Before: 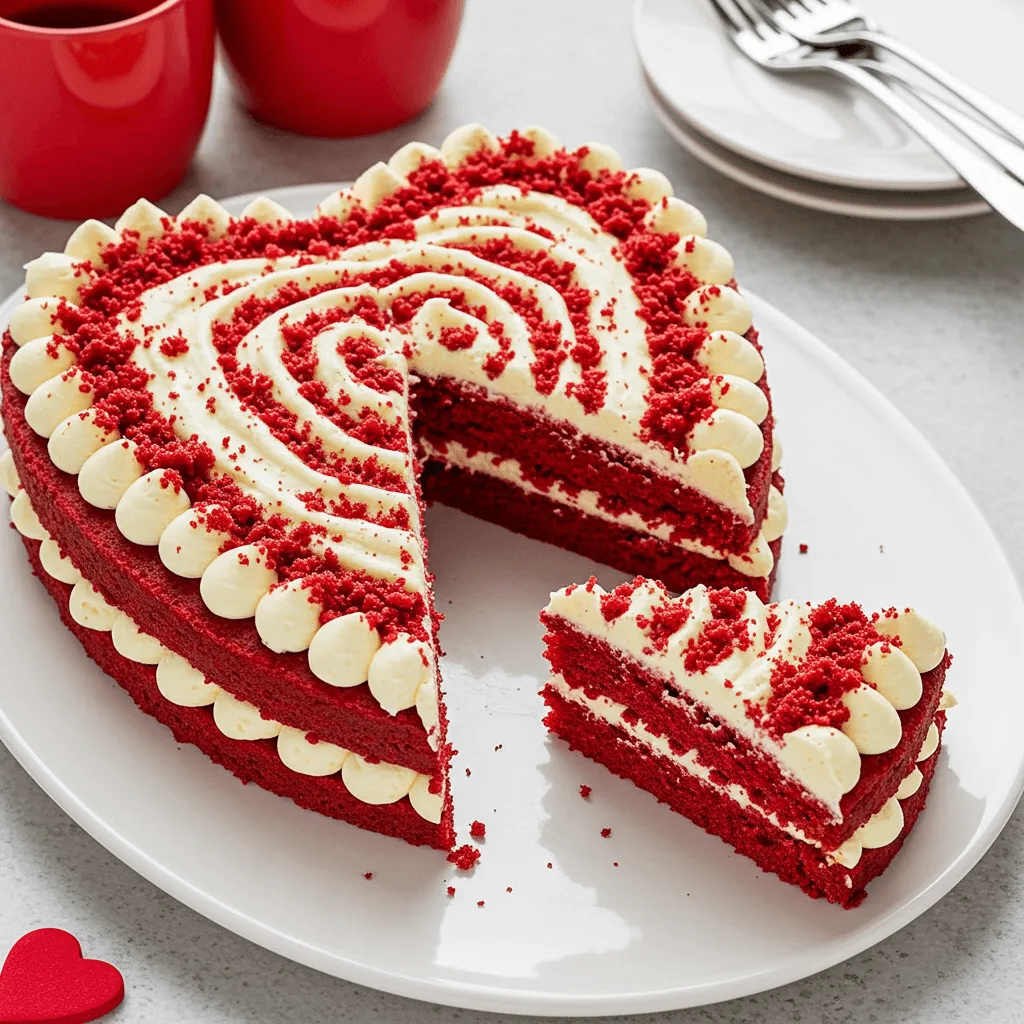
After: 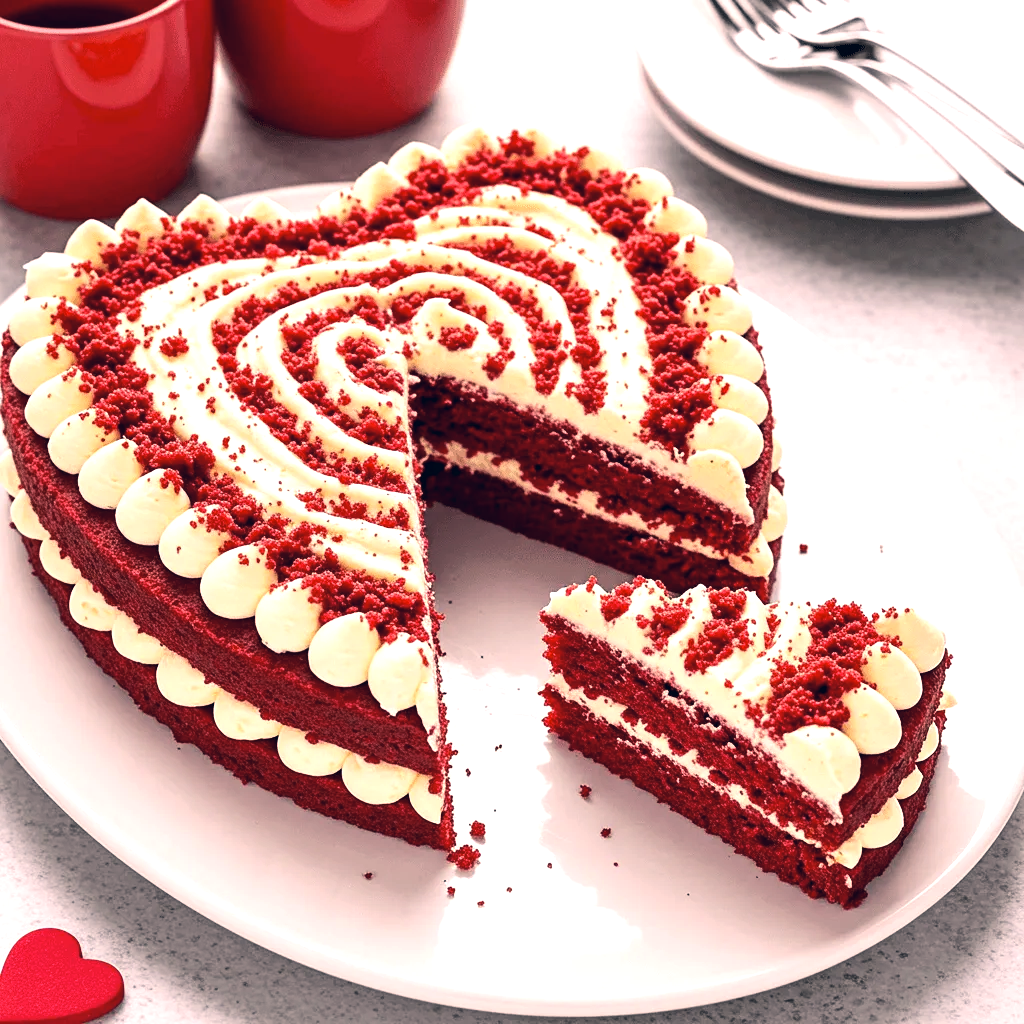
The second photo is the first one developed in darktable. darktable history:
white balance: emerald 1
color correction: highlights a* 14.46, highlights b* 5.85, shadows a* -5.53, shadows b* -15.24, saturation 0.85
tone equalizer: -8 EV -0.75 EV, -7 EV -0.7 EV, -6 EV -0.6 EV, -5 EV -0.4 EV, -3 EV 0.4 EV, -2 EV 0.6 EV, -1 EV 0.7 EV, +0 EV 0.75 EV, edges refinement/feathering 500, mask exposure compensation -1.57 EV, preserve details no
color balance: output saturation 110%
